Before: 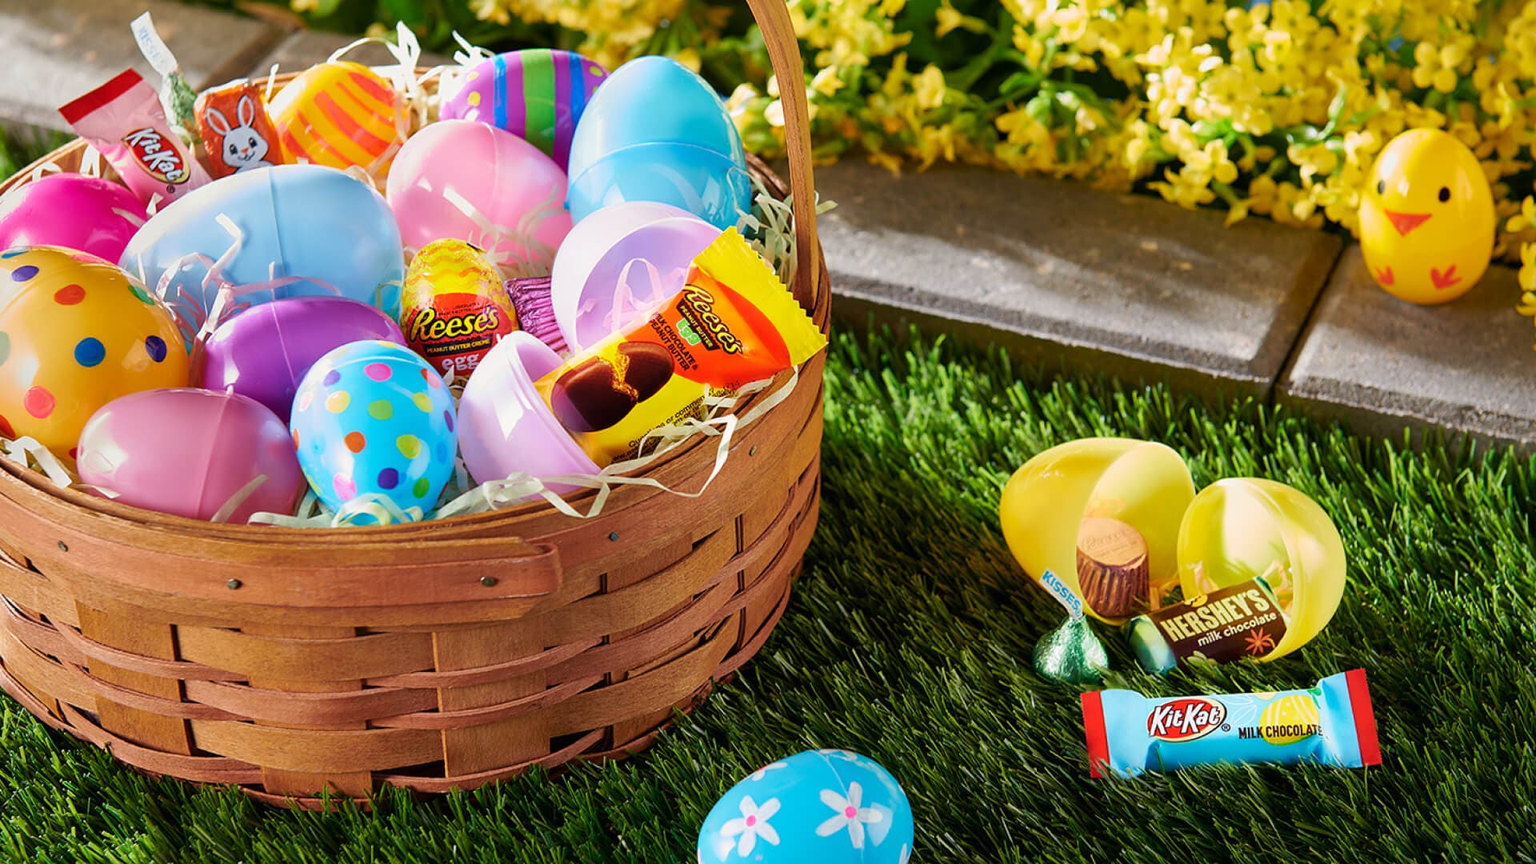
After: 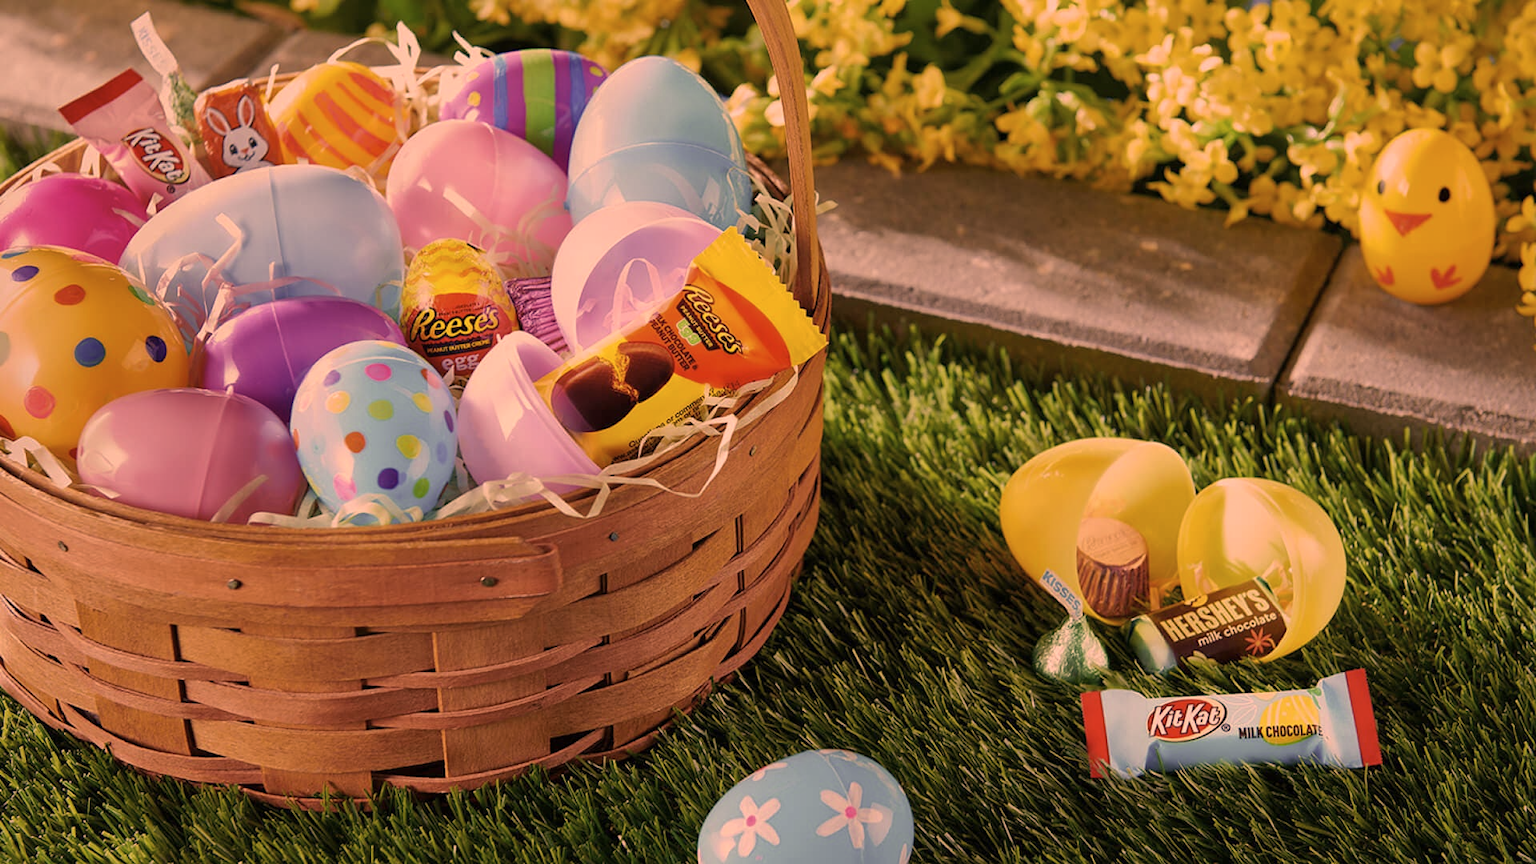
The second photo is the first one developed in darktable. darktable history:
tone equalizer: -8 EV 0.25 EV, -7 EV 0.417 EV, -6 EV 0.417 EV, -5 EV 0.25 EV, -3 EV -0.25 EV, -2 EV -0.417 EV, -1 EV -0.417 EV, +0 EV -0.25 EV, edges refinement/feathering 500, mask exposure compensation -1.57 EV, preserve details guided filter
color correction: highlights a* 40, highlights b* 40, saturation 0.69
